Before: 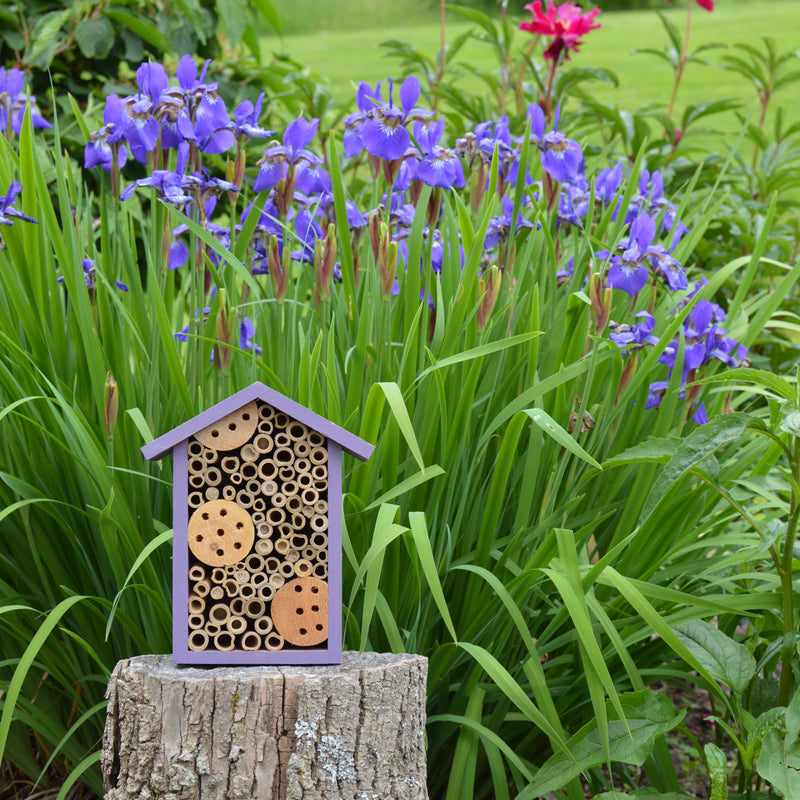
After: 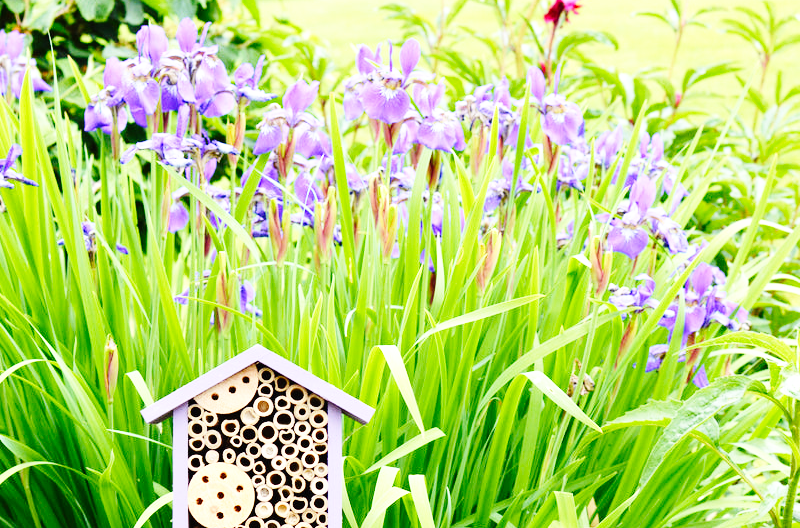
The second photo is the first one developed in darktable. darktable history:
base curve: curves: ch0 [(0, 0) (0, 0) (0.002, 0.001) (0.008, 0.003) (0.019, 0.011) (0.037, 0.037) (0.064, 0.11) (0.102, 0.232) (0.152, 0.379) (0.216, 0.524) (0.296, 0.665) (0.394, 0.789) (0.512, 0.881) (0.651, 0.945) (0.813, 0.986) (1, 1)], preserve colors none
crop and rotate: top 4.741%, bottom 29.141%
exposure: black level correction 0, exposure 0.703 EV, compensate highlight preservation false
